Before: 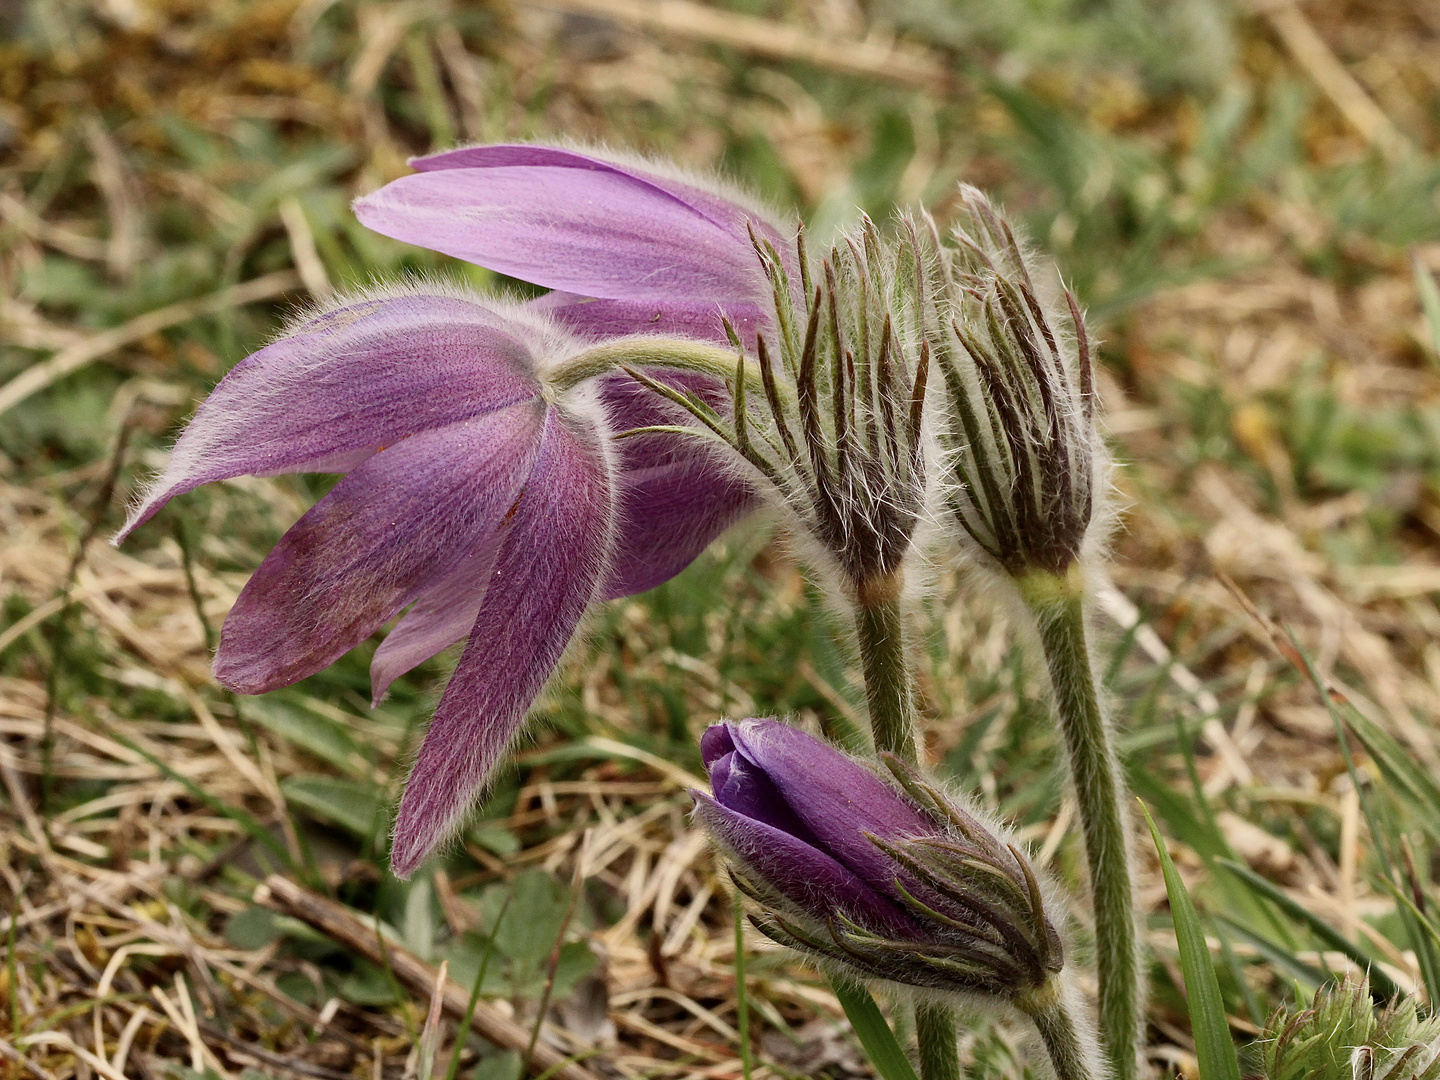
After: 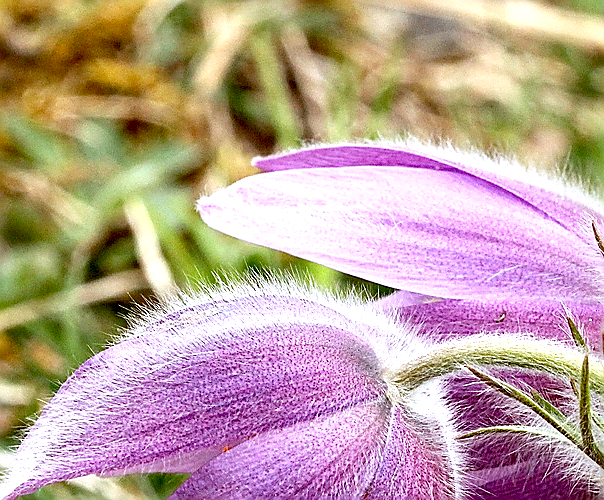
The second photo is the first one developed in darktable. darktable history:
local contrast: highlights 100%, shadows 100%, detail 120%, midtone range 0.2
crop and rotate: left 10.817%, top 0.062%, right 47.194%, bottom 53.626%
white balance: red 0.931, blue 1.11
exposure: black level correction 0.01, exposure 1 EV, compensate highlight preservation false
sharpen: radius 1.4, amount 1.25, threshold 0.7
